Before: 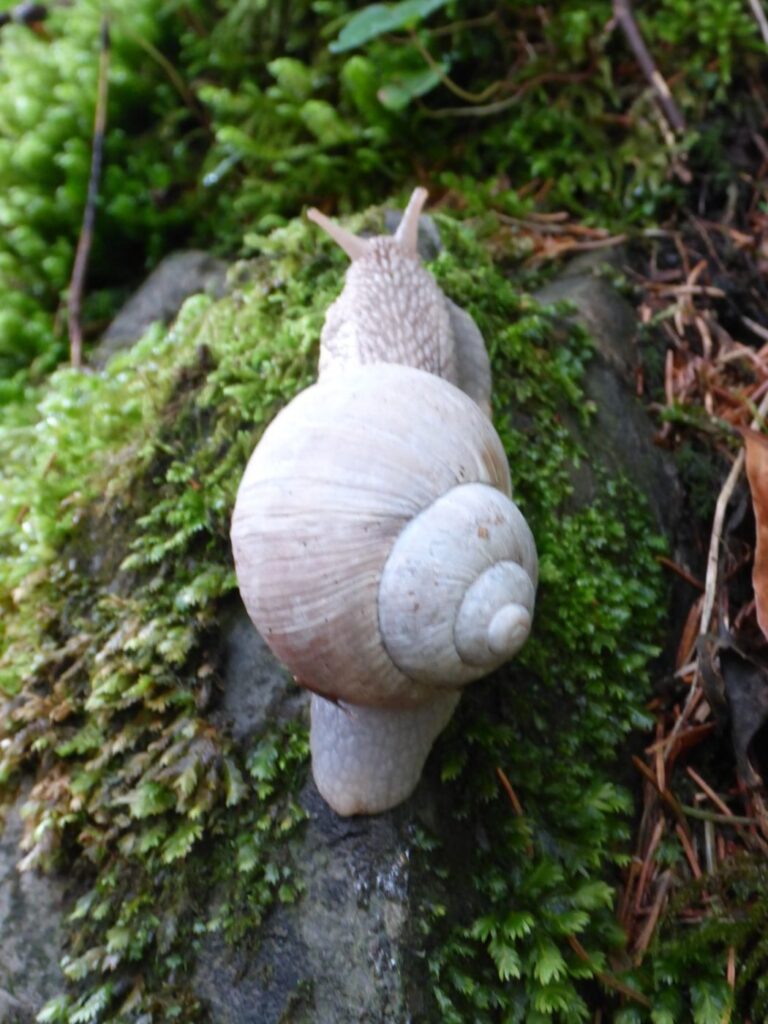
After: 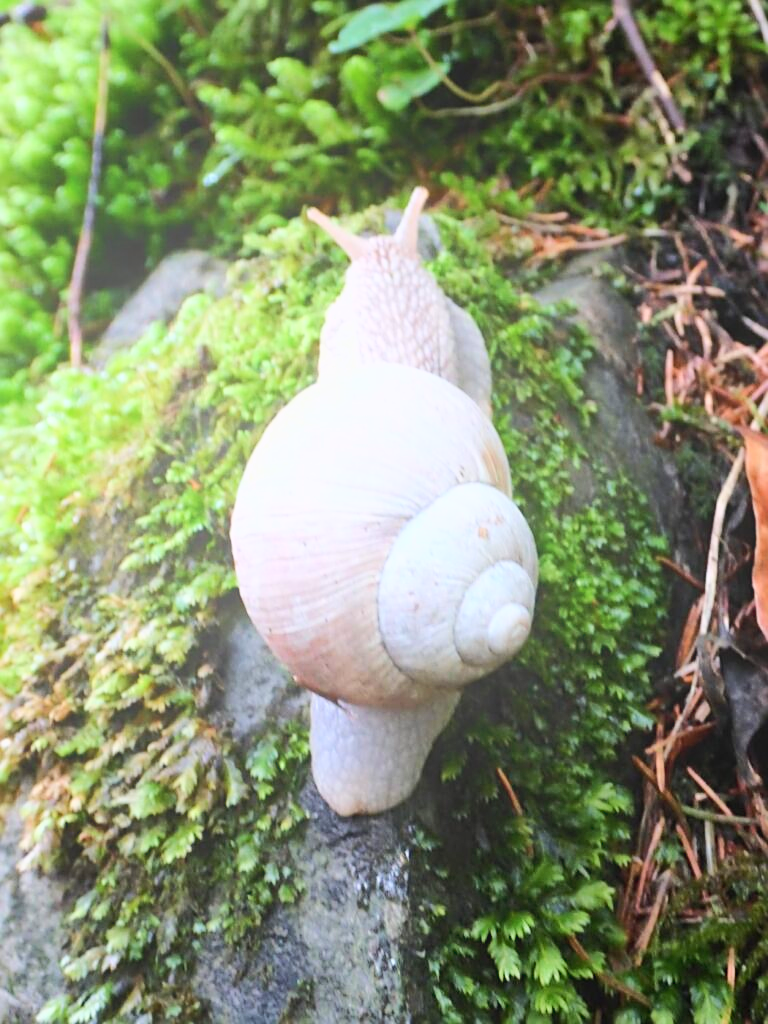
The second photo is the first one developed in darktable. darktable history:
shadows and highlights: shadows 37.27, highlights -28.18, soften with gaussian
sharpen: on, module defaults
base curve: curves: ch0 [(0, 0) (0.025, 0.046) (0.112, 0.277) (0.467, 0.74) (0.814, 0.929) (1, 0.942)]
bloom: size 40%
